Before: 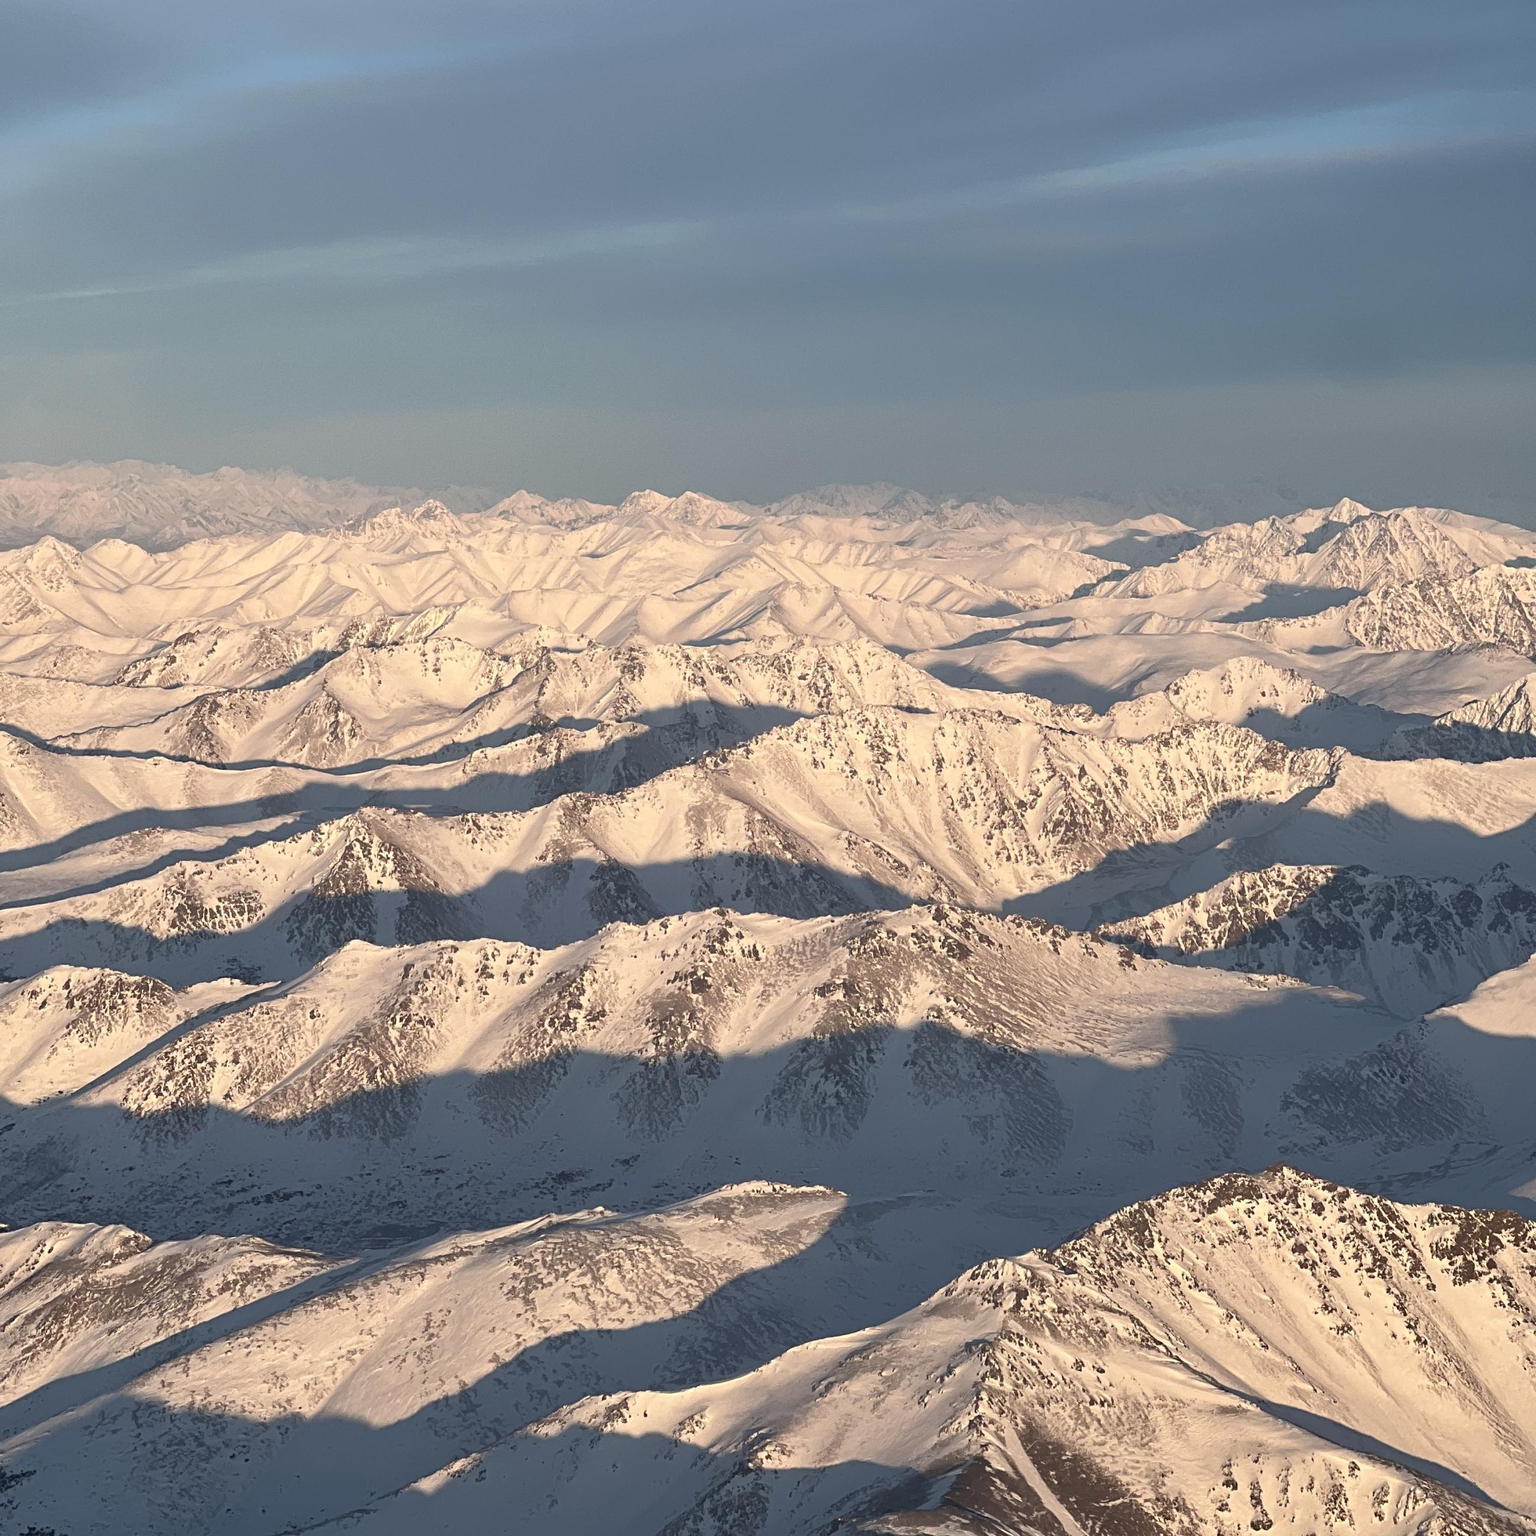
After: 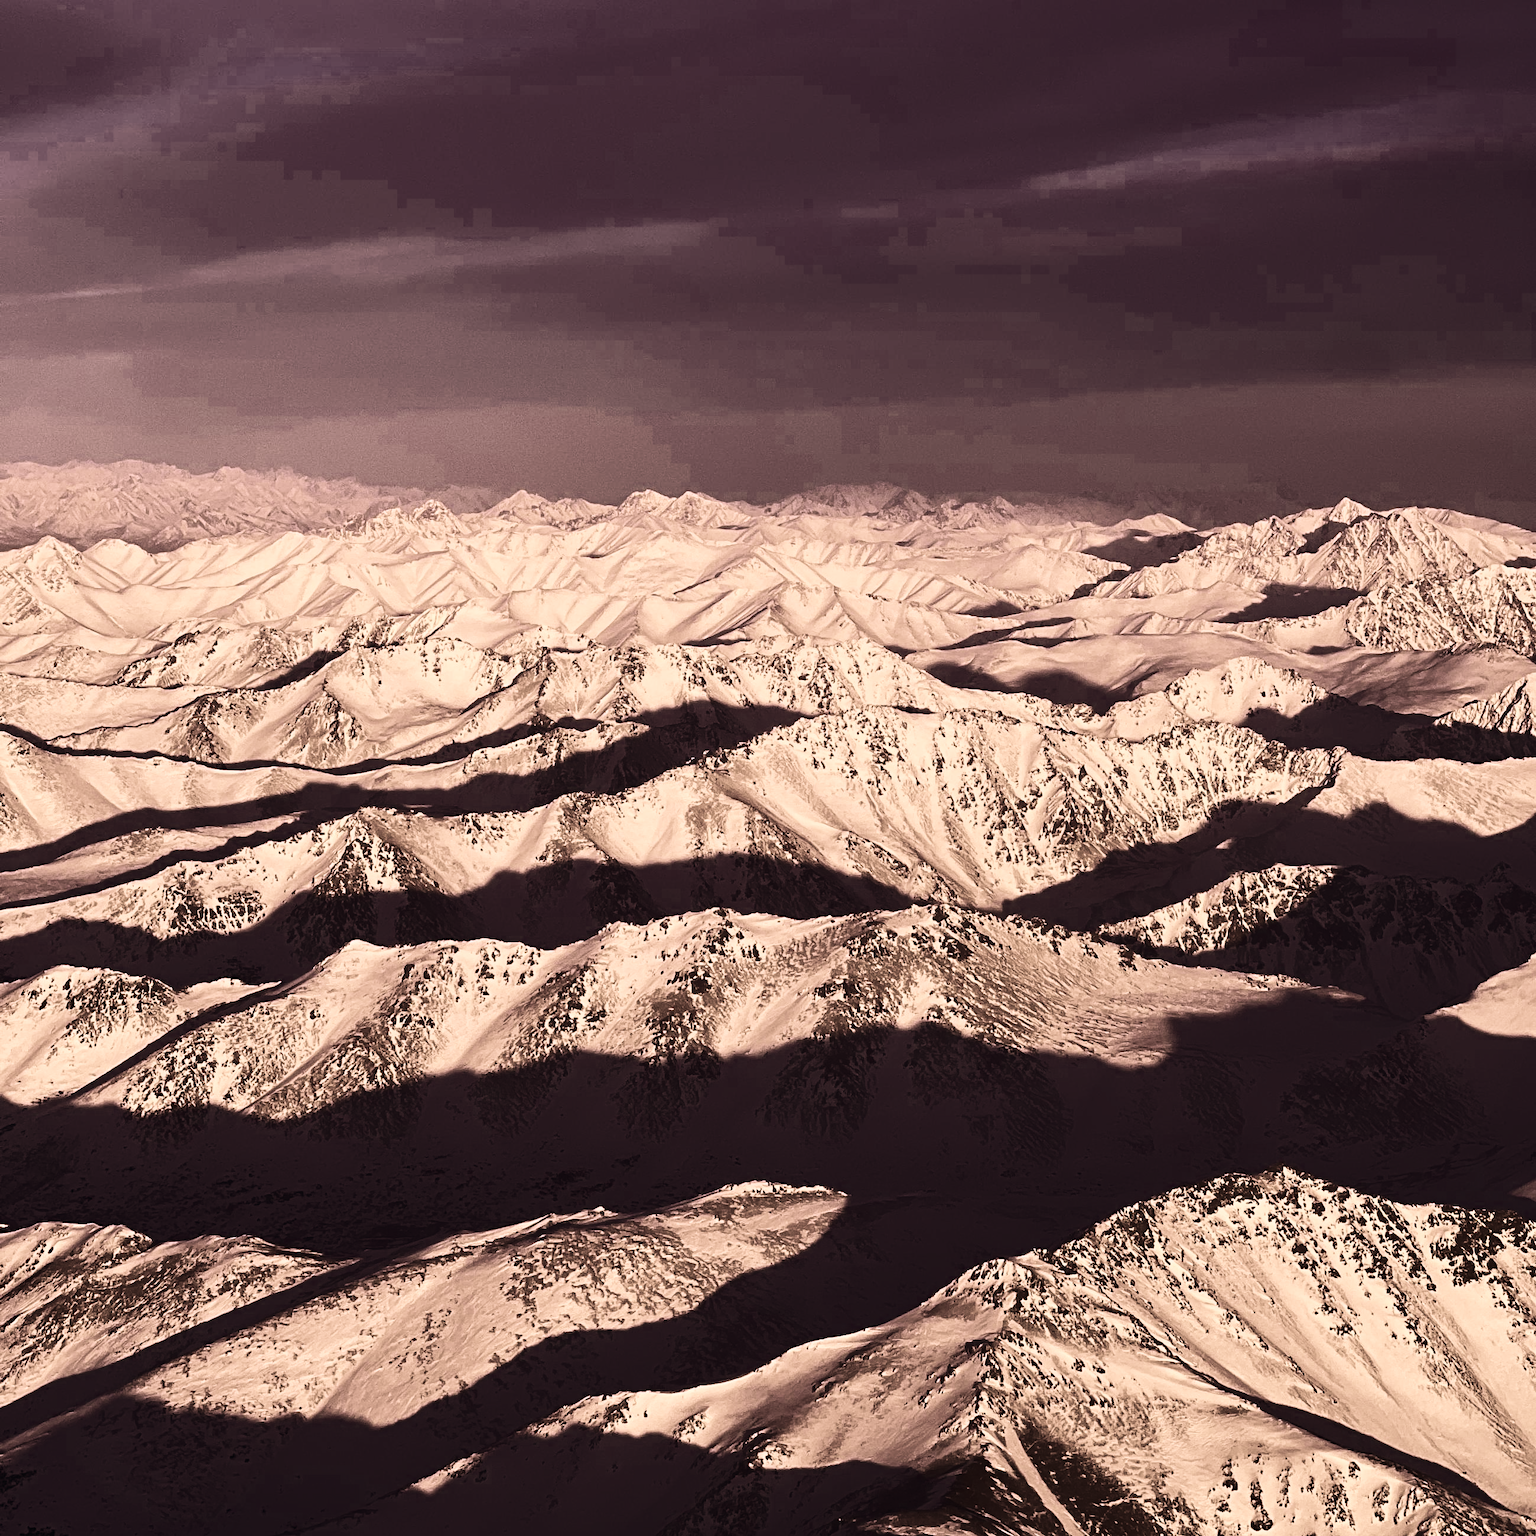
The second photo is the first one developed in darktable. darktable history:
tone curve: curves: ch0 [(0, 0) (0.003, 0.003) (0.011, 0.011) (0.025, 0.025) (0.044, 0.044) (0.069, 0.068) (0.1, 0.098) (0.136, 0.134) (0.177, 0.174) (0.224, 0.221) (0.277, 0.273) (0.335, 0.33) (0.399, 0.393) (0.468, 0.461) (0.543, 0.541) (0.623, 0.621) (0.709, 0.708) (0.801, 0.8) (0.898, 0.897) (1, 1)], preserve colors none
color look up table: target L [98.56, 94.91, 95.02, 87.73, 89.53, 86.39, 83.78, 77.12, 64.96, 56.52, 59.42, 35.65, 35.43, 16.83, 5.889, 200, 68.64, 76.22, 76.74, 72.21, 75.2, 40.49, 33.13, 32.88, 31.43, 11.98, 8.425, 4.443, 80.94, 82.22, 22.33, 55.52, 46.88, 30.17, 18.29, 13.45, 12.36, 18.04, 9.539, 0.707, 0.335, 86.13, 74.12, 79.8, 47.22, 21.82, 46.16, 11.27, 14.25], target a [1.084, 0.553, -0.791, -2.3, 5.57, -2.966, 7.78, 2.485, -1.591, 5.174, 4.025, -1.154, -0.242, -1.647, 3.454, 0, 21.01, 15.5, 10.22, 15.91, 9.984, 14.84, 16.04, 19.36, 6.511, 11.49, 8.355, 9.981, 19.71, 17.05, 16.74, 24.75, 22.01, 19.99, 16.15, 15.24, 14.71, 16.01, 13.9, 2.044, 0.272, -7.443, 10.26, 4.508, 10.52, 16.27, -1.404, 11.7, 4.641], target b [3.023, 23.92, 28.61, 7.267, 10.64, 24.17, 22.4, 22.9, 13.14, 13.1, 18.31, 12.95, 13.29, 9.365, 4.344, 0, 14.14, 22.07, 22.62, 19.1, 22.06, 14.8, 9.32, 10.36, 12.92, 7.28, 4.002, 3.991, -3.323, 6.056, -10.23, -6.983, 0.638, -6.635, 3.686, -7.304, -4.614, -5.869, -6.789, -0.939, 0.097, -3.124, -5.129, -0.56, -4.558, -6.26, 1.956, -7.123, -3.403], num patches 49
